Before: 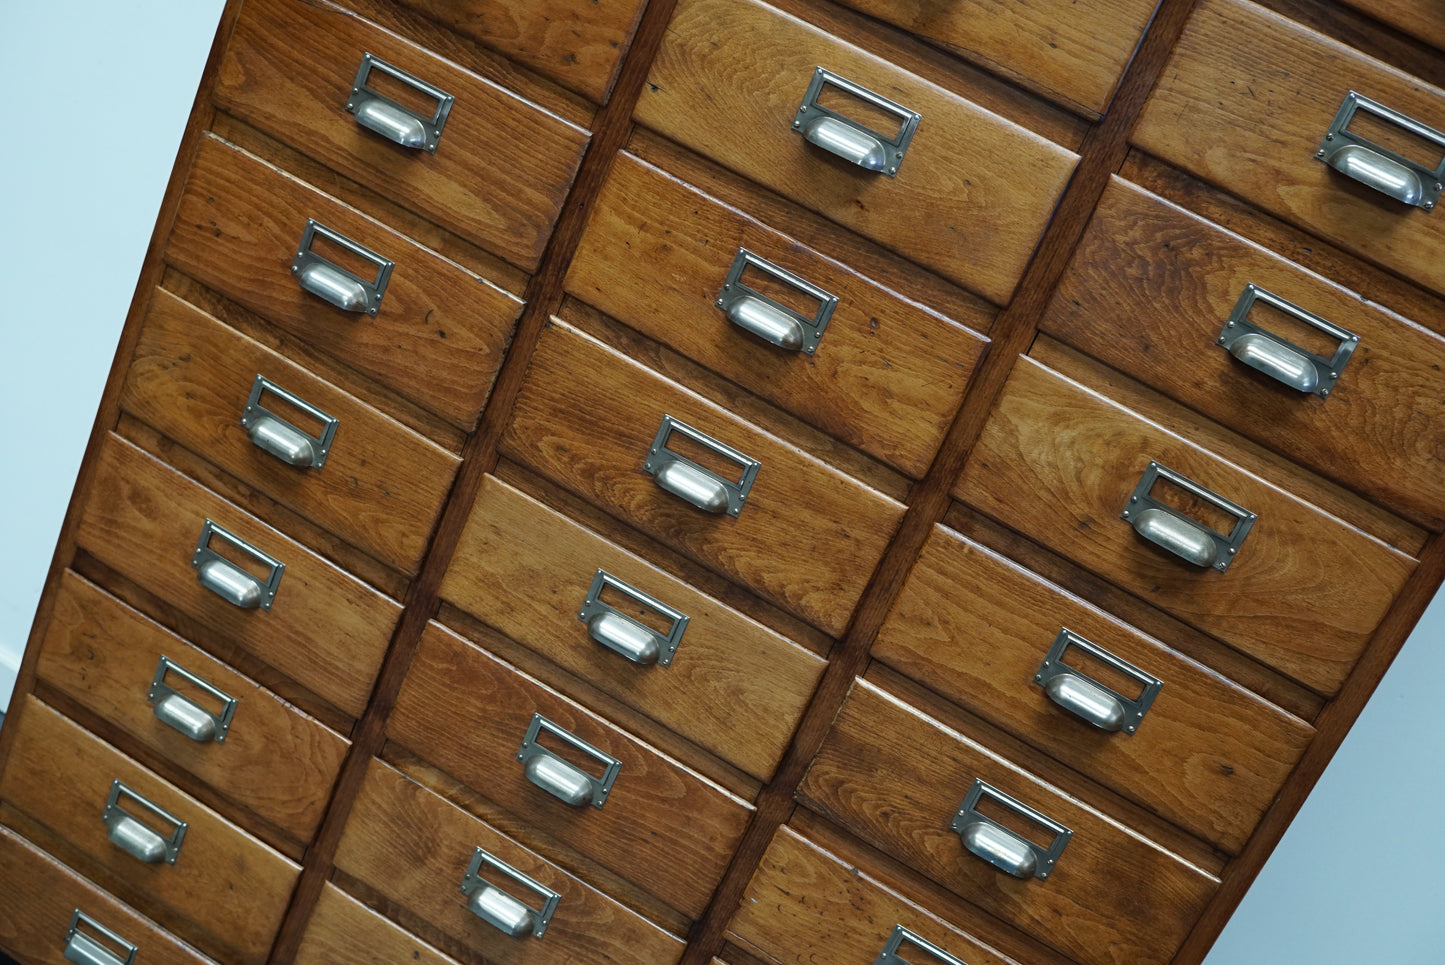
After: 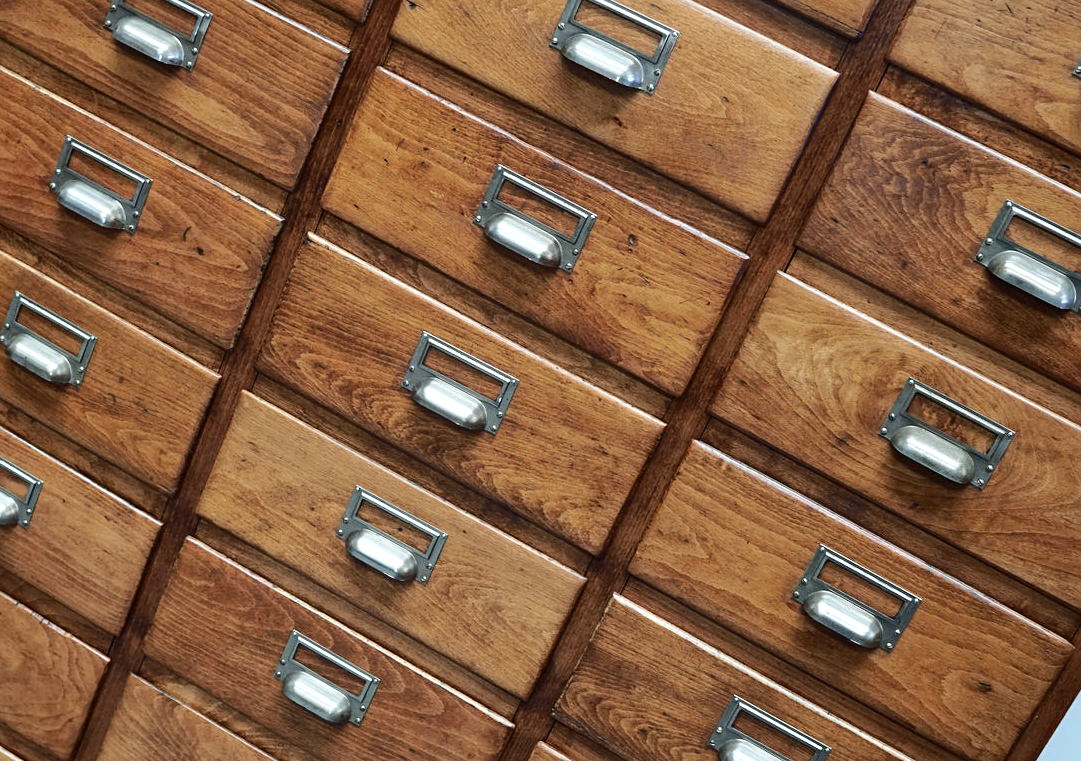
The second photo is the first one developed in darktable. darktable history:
crop: left 16.768%, top 8.653%, right 8.362%, bottom 12.485%
sharpen: amount 0.2
exposure: black level correction 0, exposure 0.5 EV, compensate exposure bias true, compensate highlight preservation false
tone curve: curves: ch0 [(0, 0) (0.105, 0.068) (0.181, 0.14) (0.28, 0.259) (0.384, 0.404) (0.485, 0.531) (0.638, 0.681) (0.87, 0.883) (1, 0.977)]; ch1 [(0, 0) (0.161, 0.092) (0.35, 0.33) (0.379, 0.401) (0.456, 0.469) (0.501, 0.499) (0.516, 0.524) (0.562, 0.569) (0.635, 0.646) (1, 1)]; ch2 [(0, 0) (0.371, 0.362) (0.437, 0.437) (0.5, 0.5) (0.53, 0.524) (0.56, 0.561) (0.622, 0.606) (1, 1)], color space Lab, independent channels, preserve colors none
